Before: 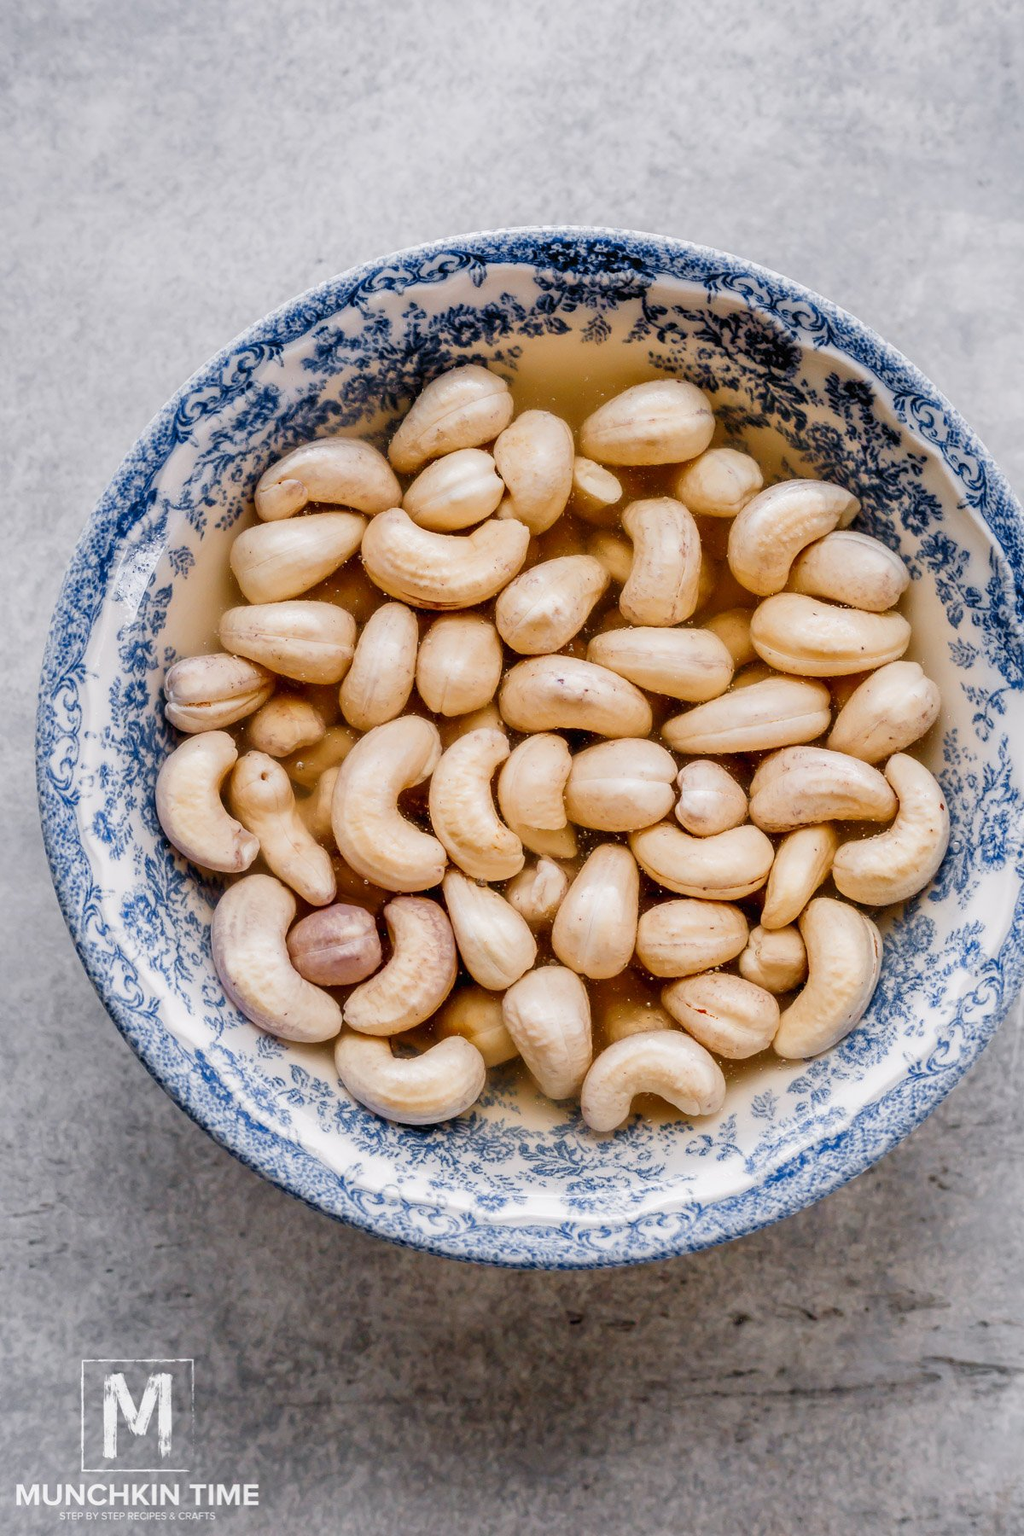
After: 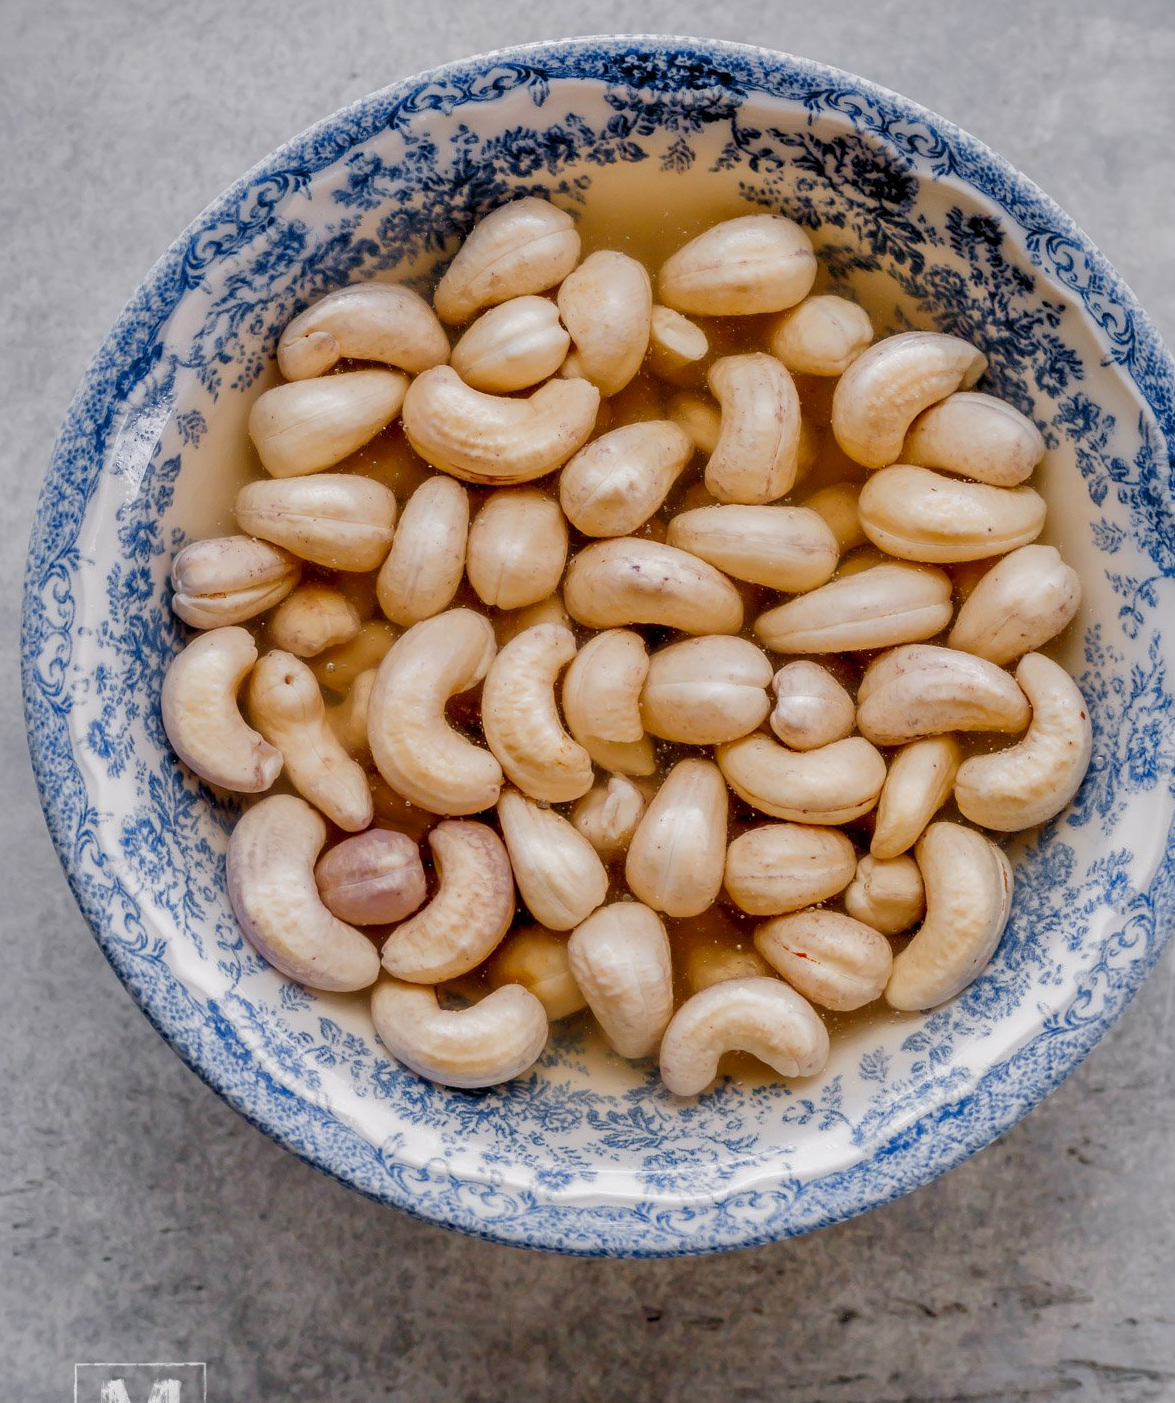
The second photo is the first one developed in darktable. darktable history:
crop and rotate: left 1.814%, top 12.818%, right 0.25%, bottom 9.225%
shadows and highlights: shadows 40, highlights -60
exposure: black level correction 0.001, compensate highlight preservation false
